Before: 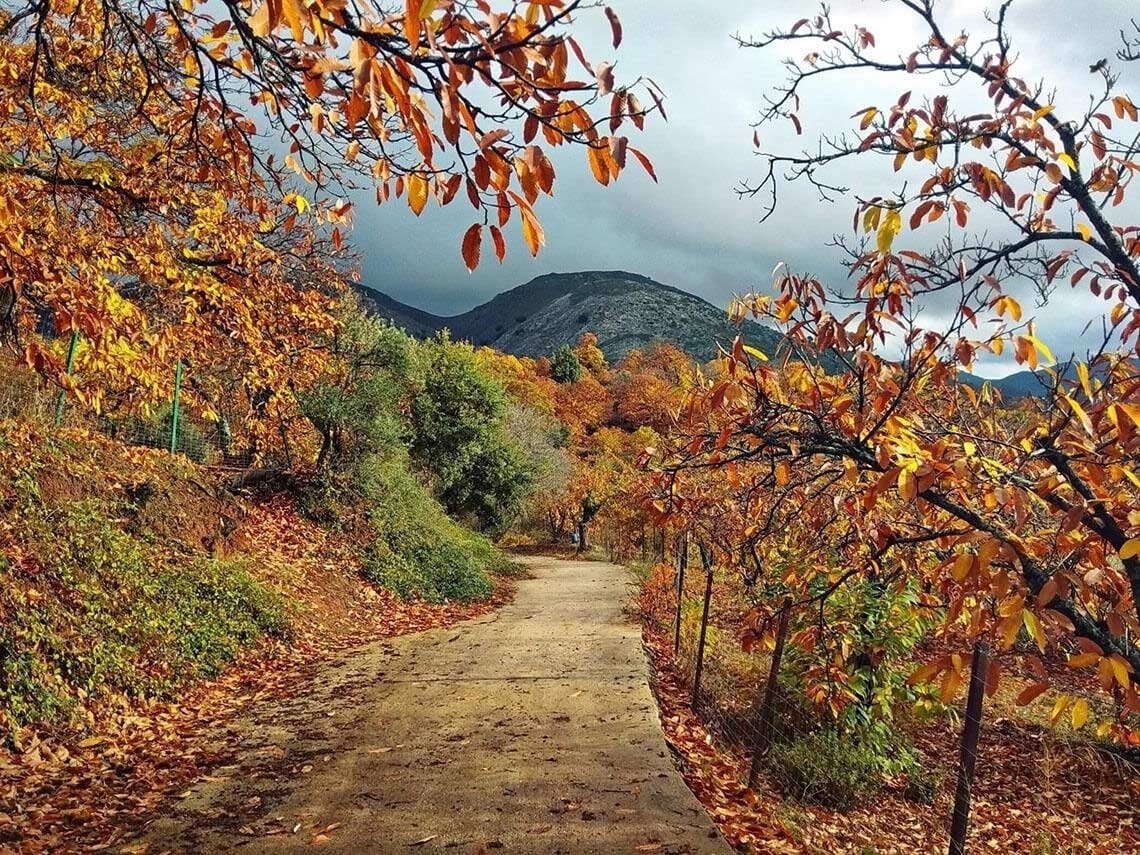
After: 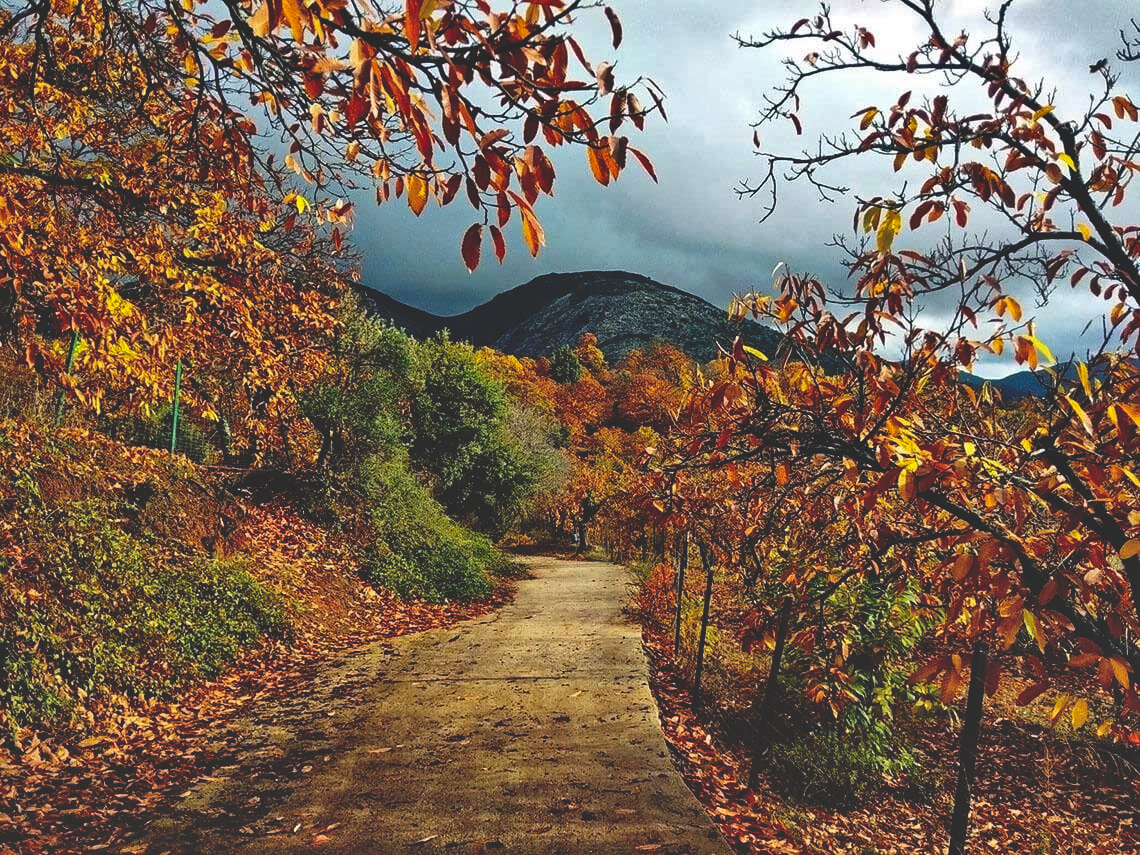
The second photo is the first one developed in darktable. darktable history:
shadows and highlights: shadows 47.66, highlights -42.3, soften with gaussian
base curve: curves: ch0 [(0, 0.02) (0.083, 0.036) (1, 1)], preserve colors none
